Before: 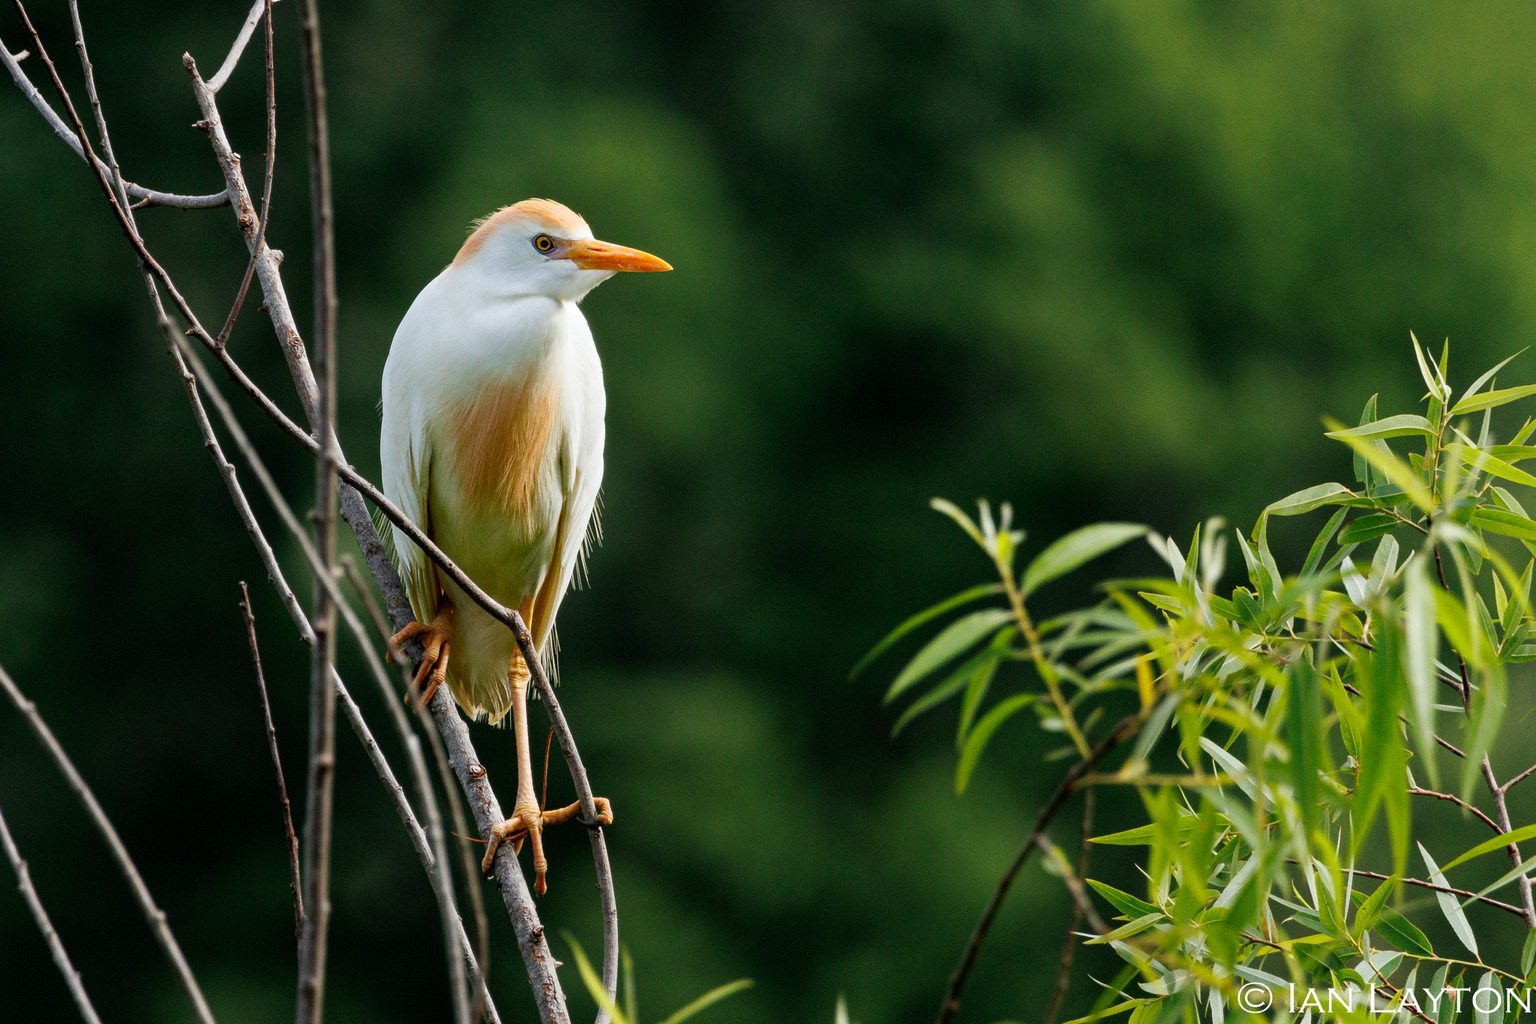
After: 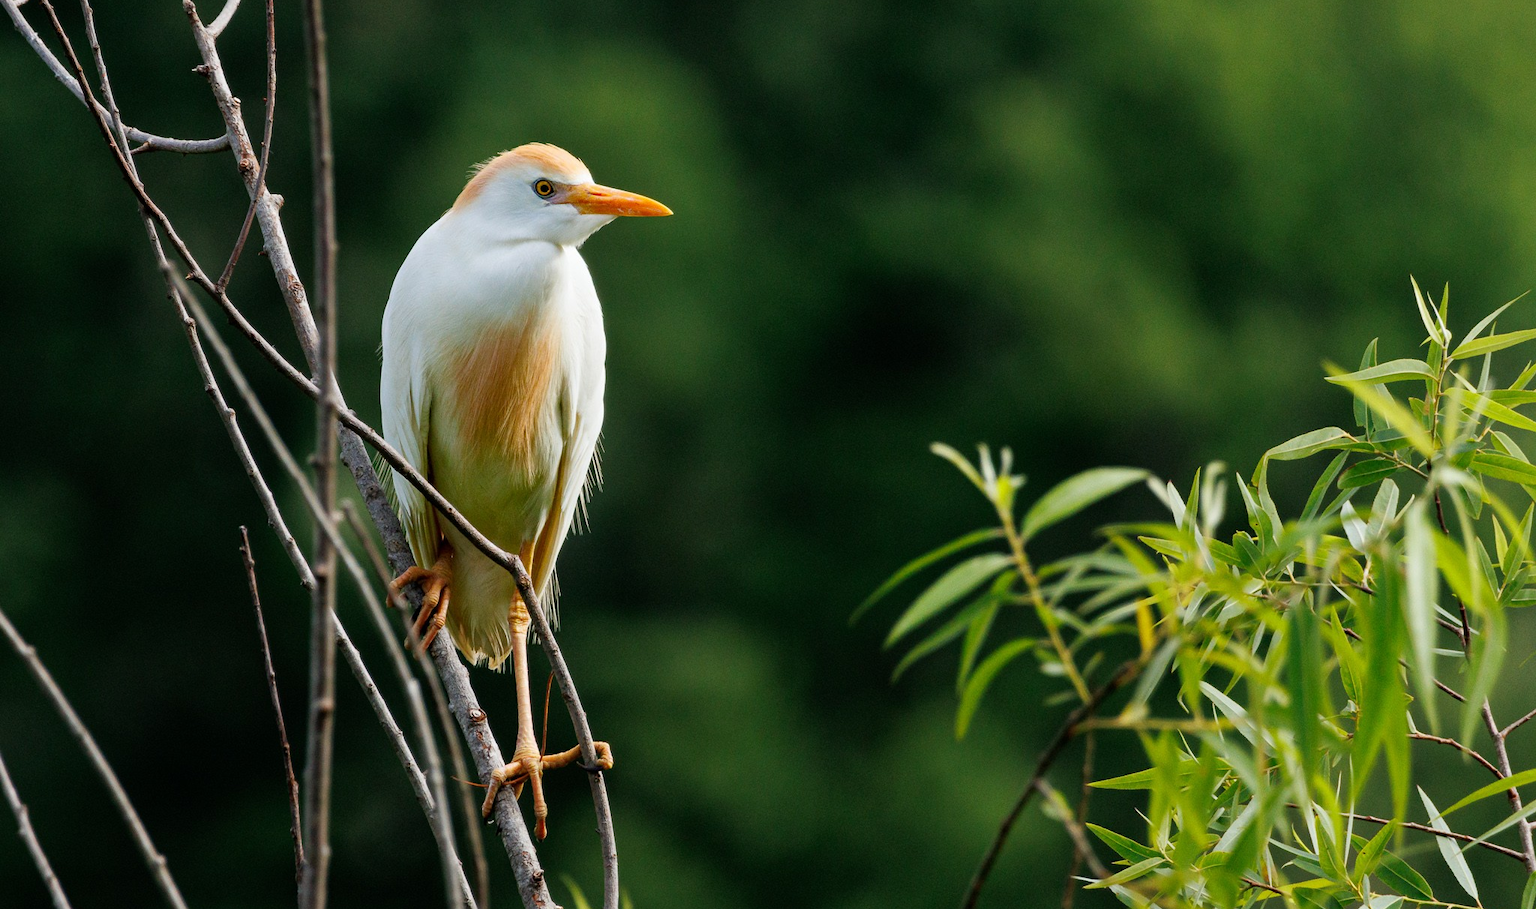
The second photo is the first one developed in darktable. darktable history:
crop and rotate: top 5.442%, bottom 5.655%
